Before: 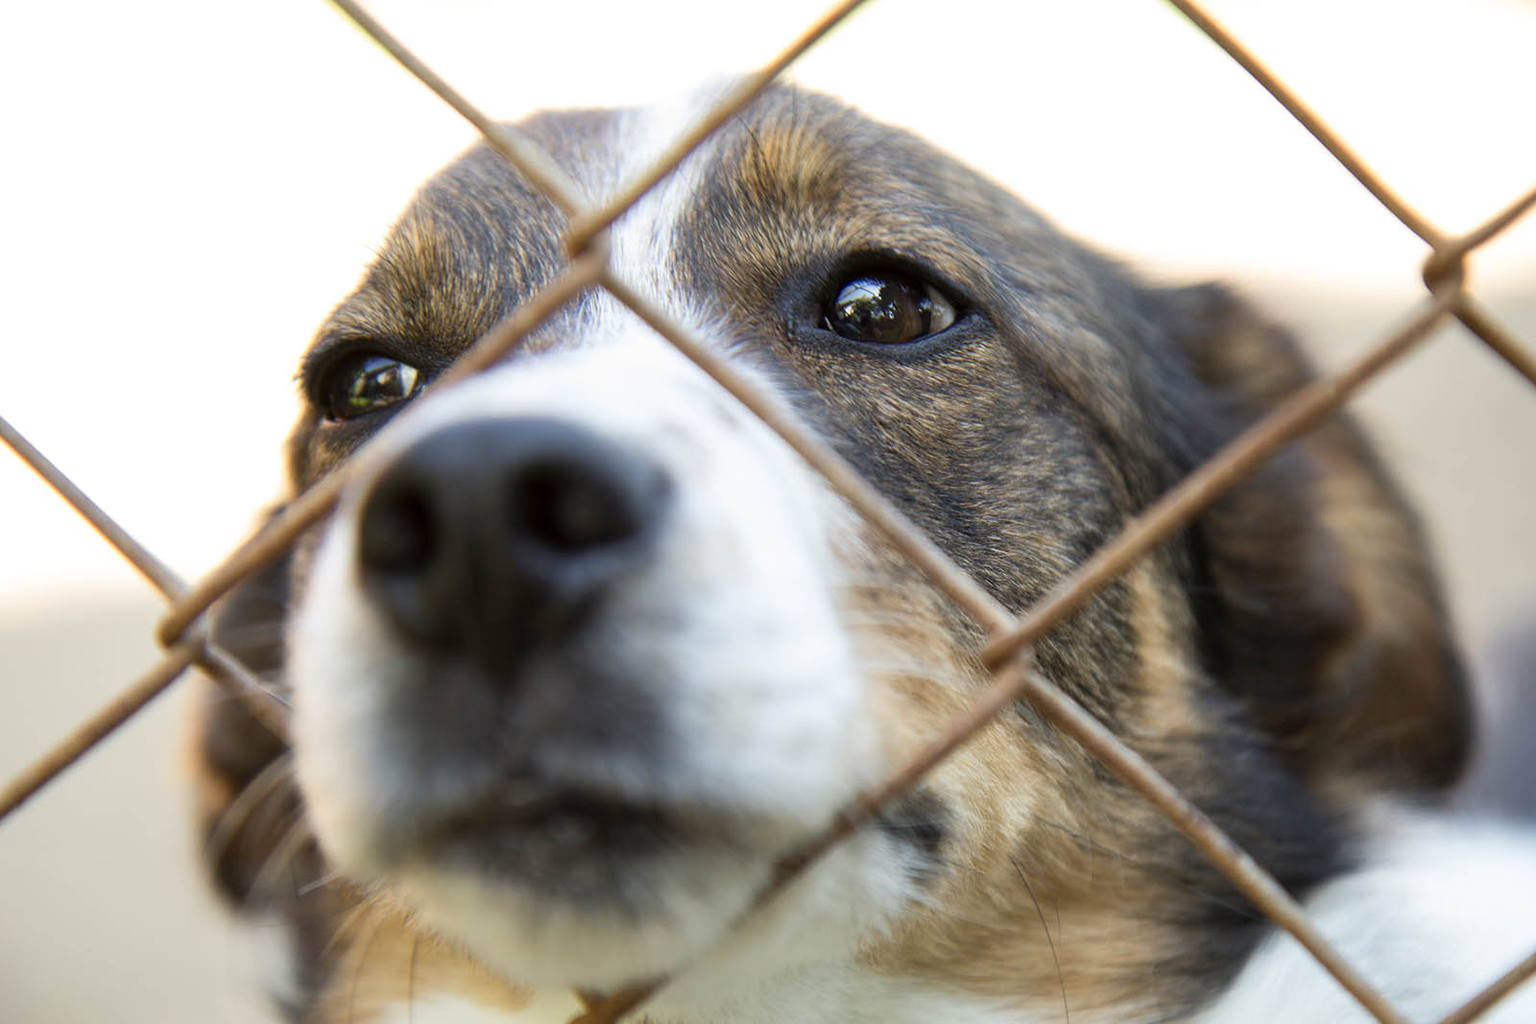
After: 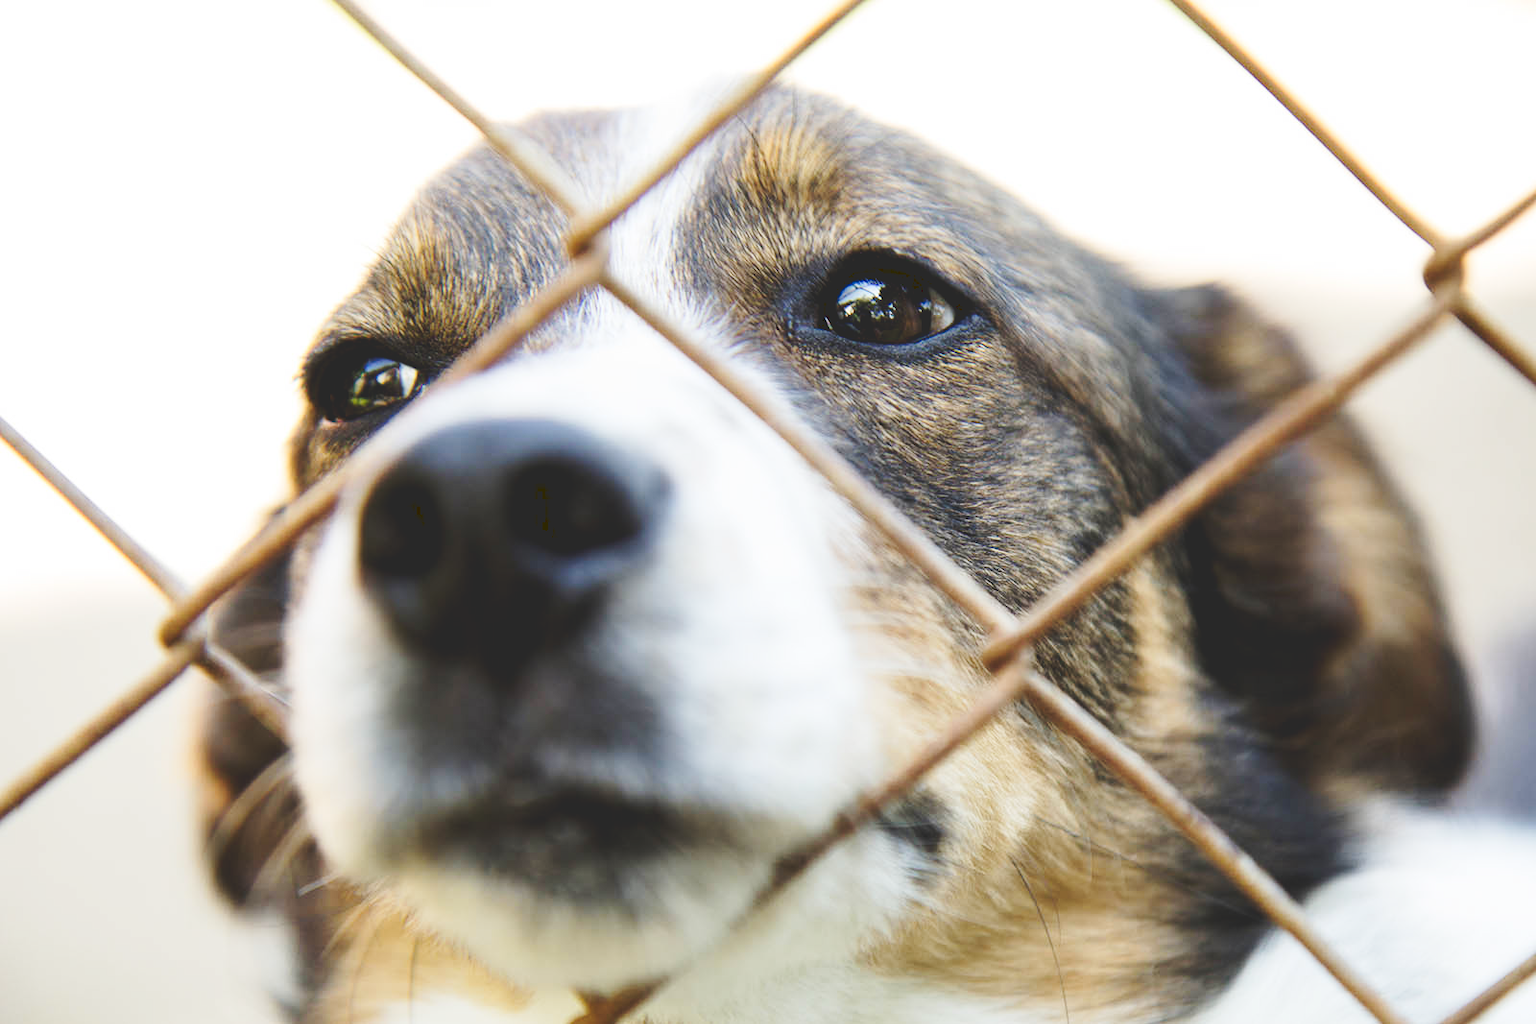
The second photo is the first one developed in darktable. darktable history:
base curve: curves: ch0 [(0, 0) (0.204, 0.334) (0.55, 0.733) (1, 1)], preserve colors none
tone curve: curves: ch0 [(0, 0) (0.003, 0.161) (0.011, 0.161) (0.025, 0.161) (0.044, 0.161) (0.069, 0.161) (0.1, 0.161) (0.136, 0.163) (0.177, 0.179) (0.224, 0.207) (0.277, 0.243) (0.335, 0.292) (0.399, 0.361) (0.468, 0.452) (0.543, 0.547) (0.623, 0.638) (0.709, 0.731) (0.801, 0.826) (0.898, 0.911) (1, 1)], preserve colors none
